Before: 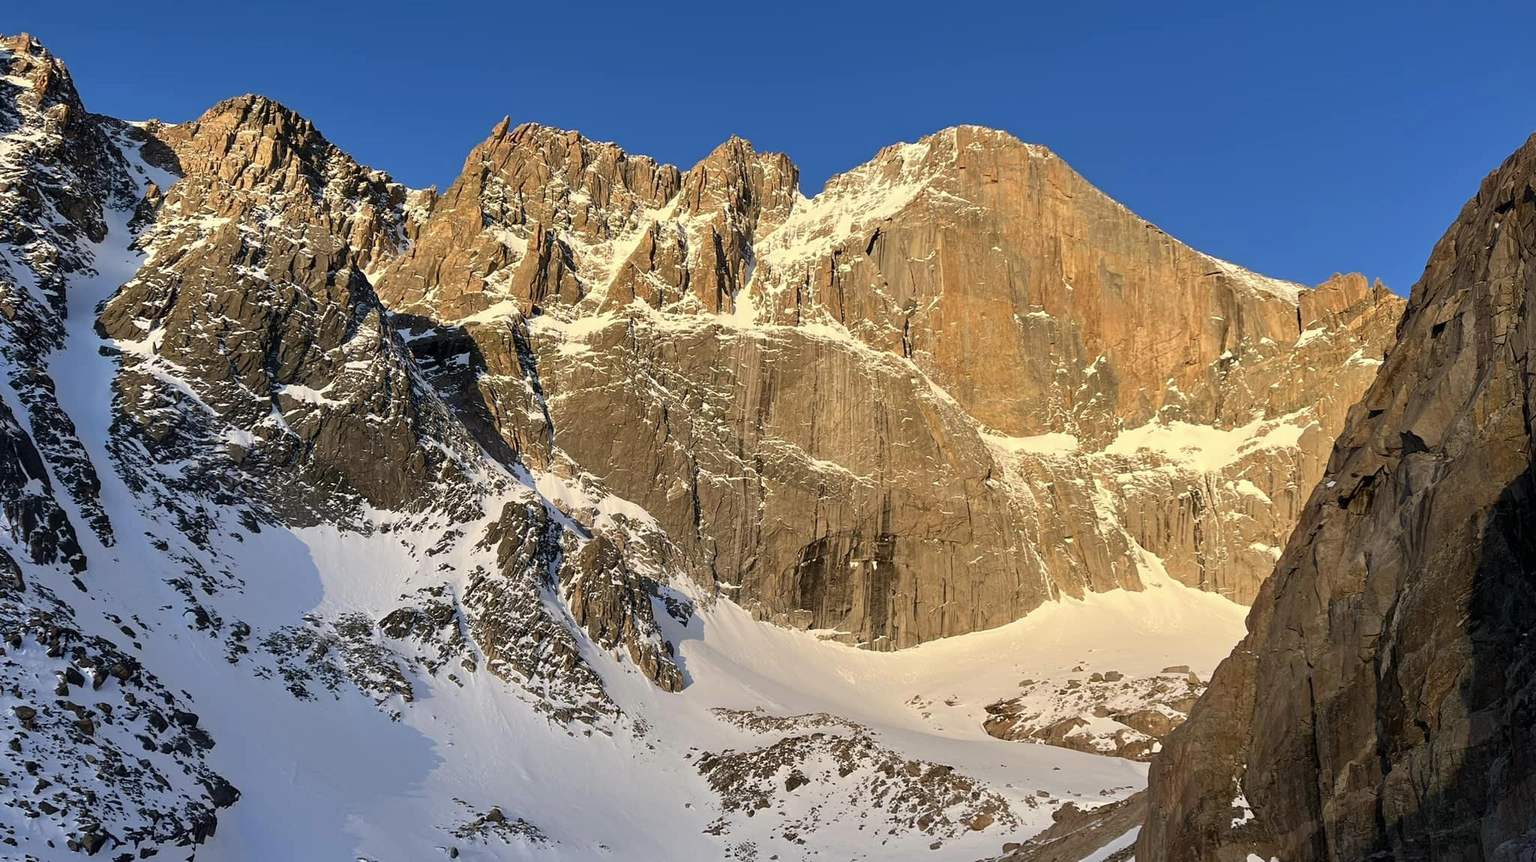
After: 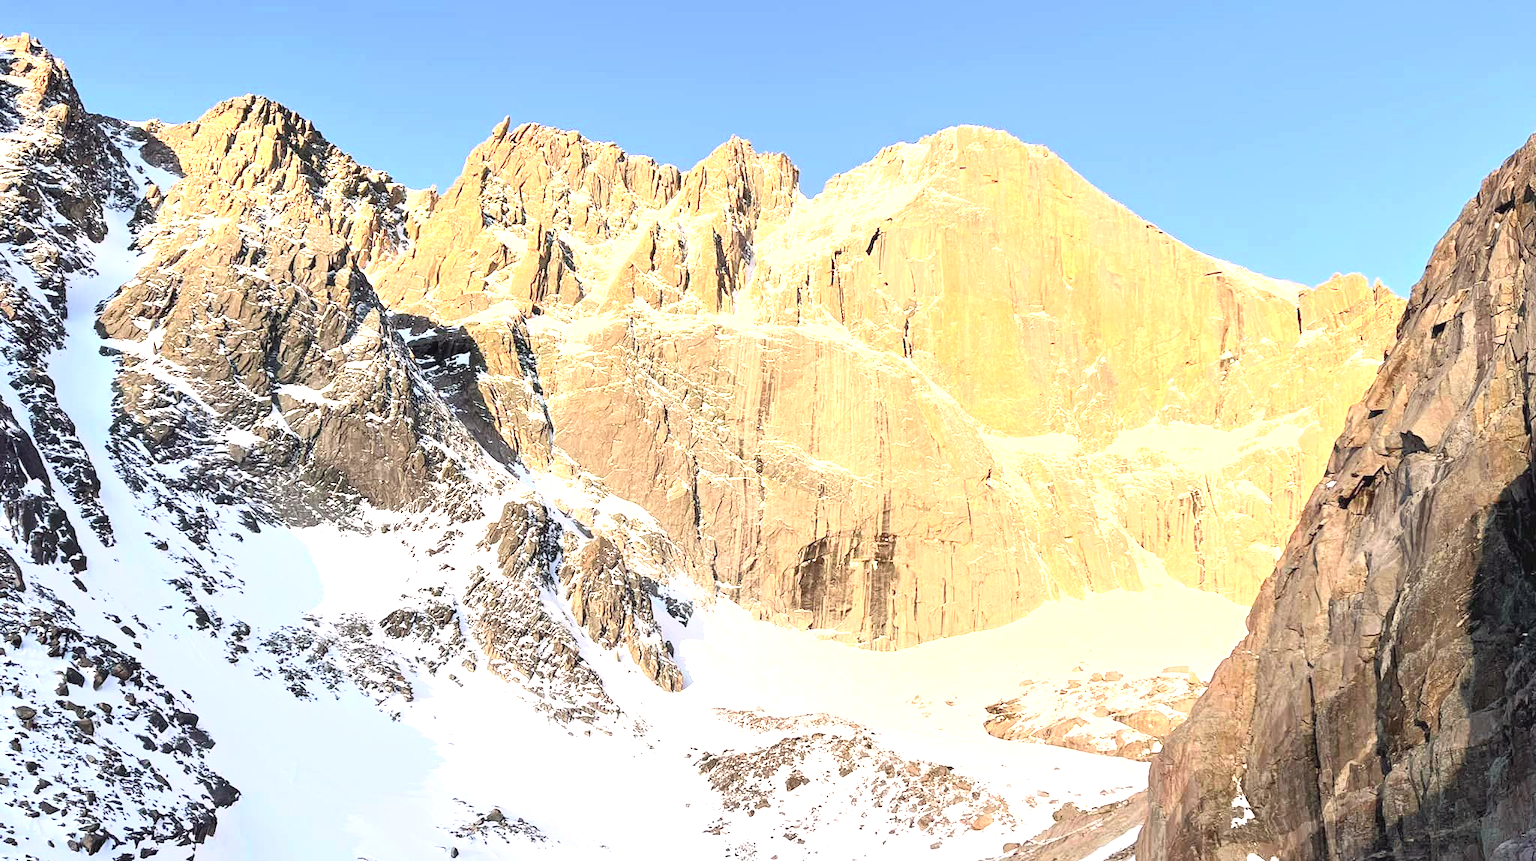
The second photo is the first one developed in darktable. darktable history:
exposure: black level correction 0, exposure 1.741 EV, compensate exposure bias true, compensate highlight preservation false
tone curve: curves: ch0 [(0.003, 0.029) (0.188, 0.252) (0.46, 0.56) (0.608, 0.748) (0.871, 0.955) (1, 1)]; ch1 [(0, 0) (0.35, 0.356) (0.45, 0.453) (0.508, 0.515) (0.618, 0.634) (1, 1)]; ch2 [(0, 0) (0.456, 0.469) (0.5, 0.5) (0.634, 0.625) (1, 1)], color space Lab, independent channels, preserve colors none
